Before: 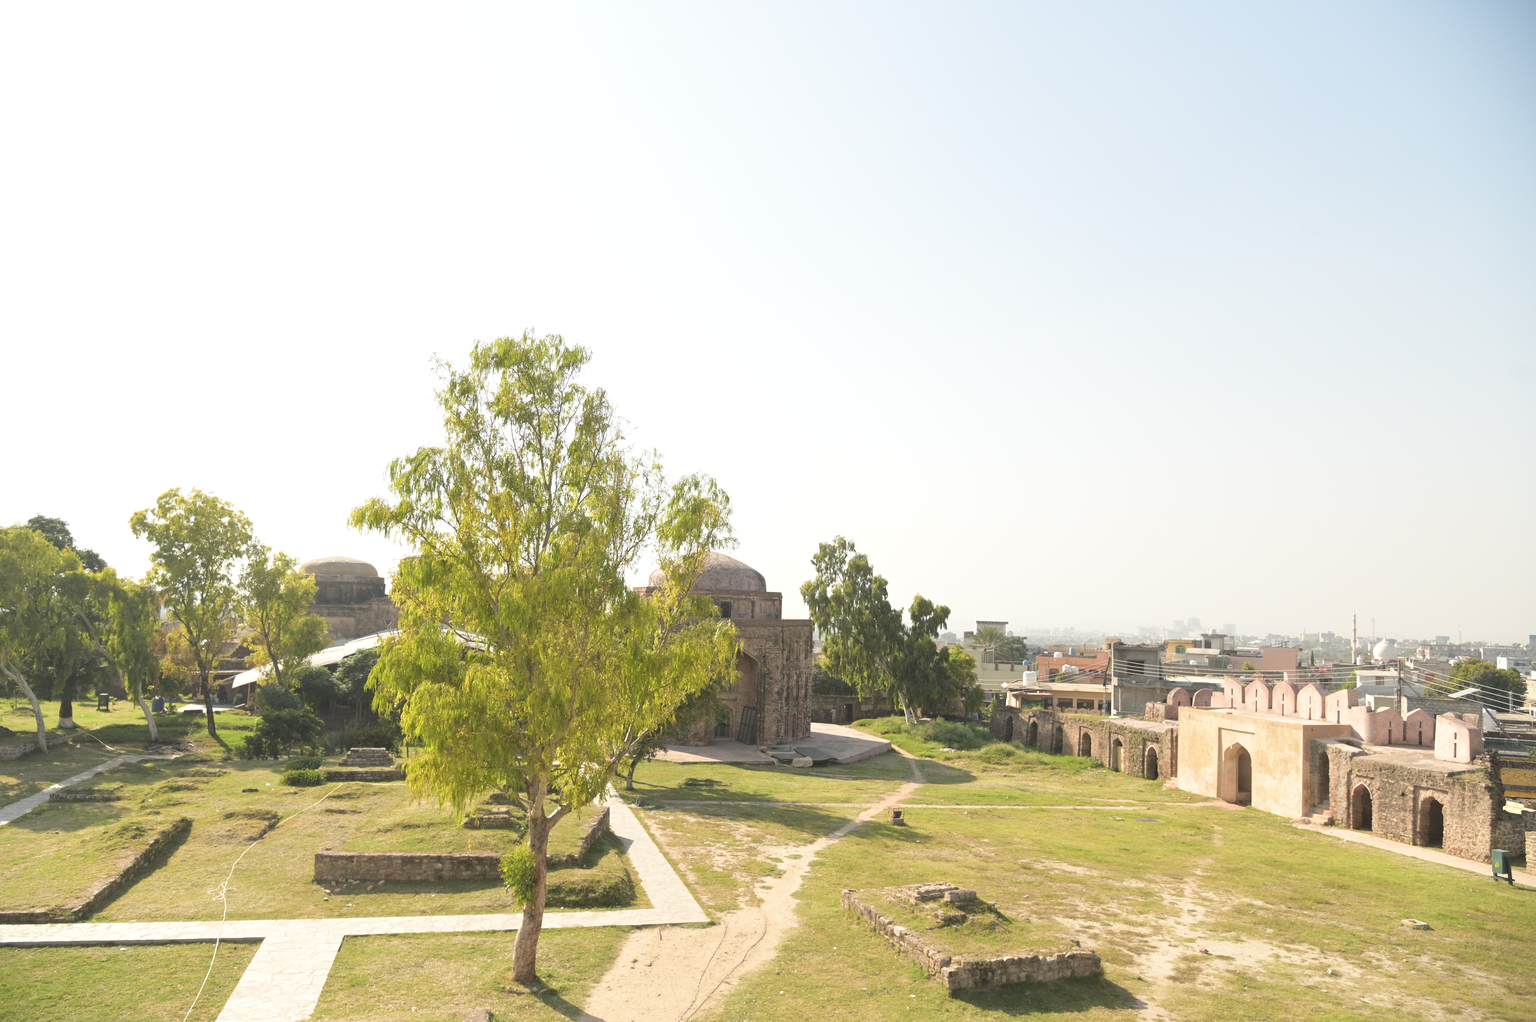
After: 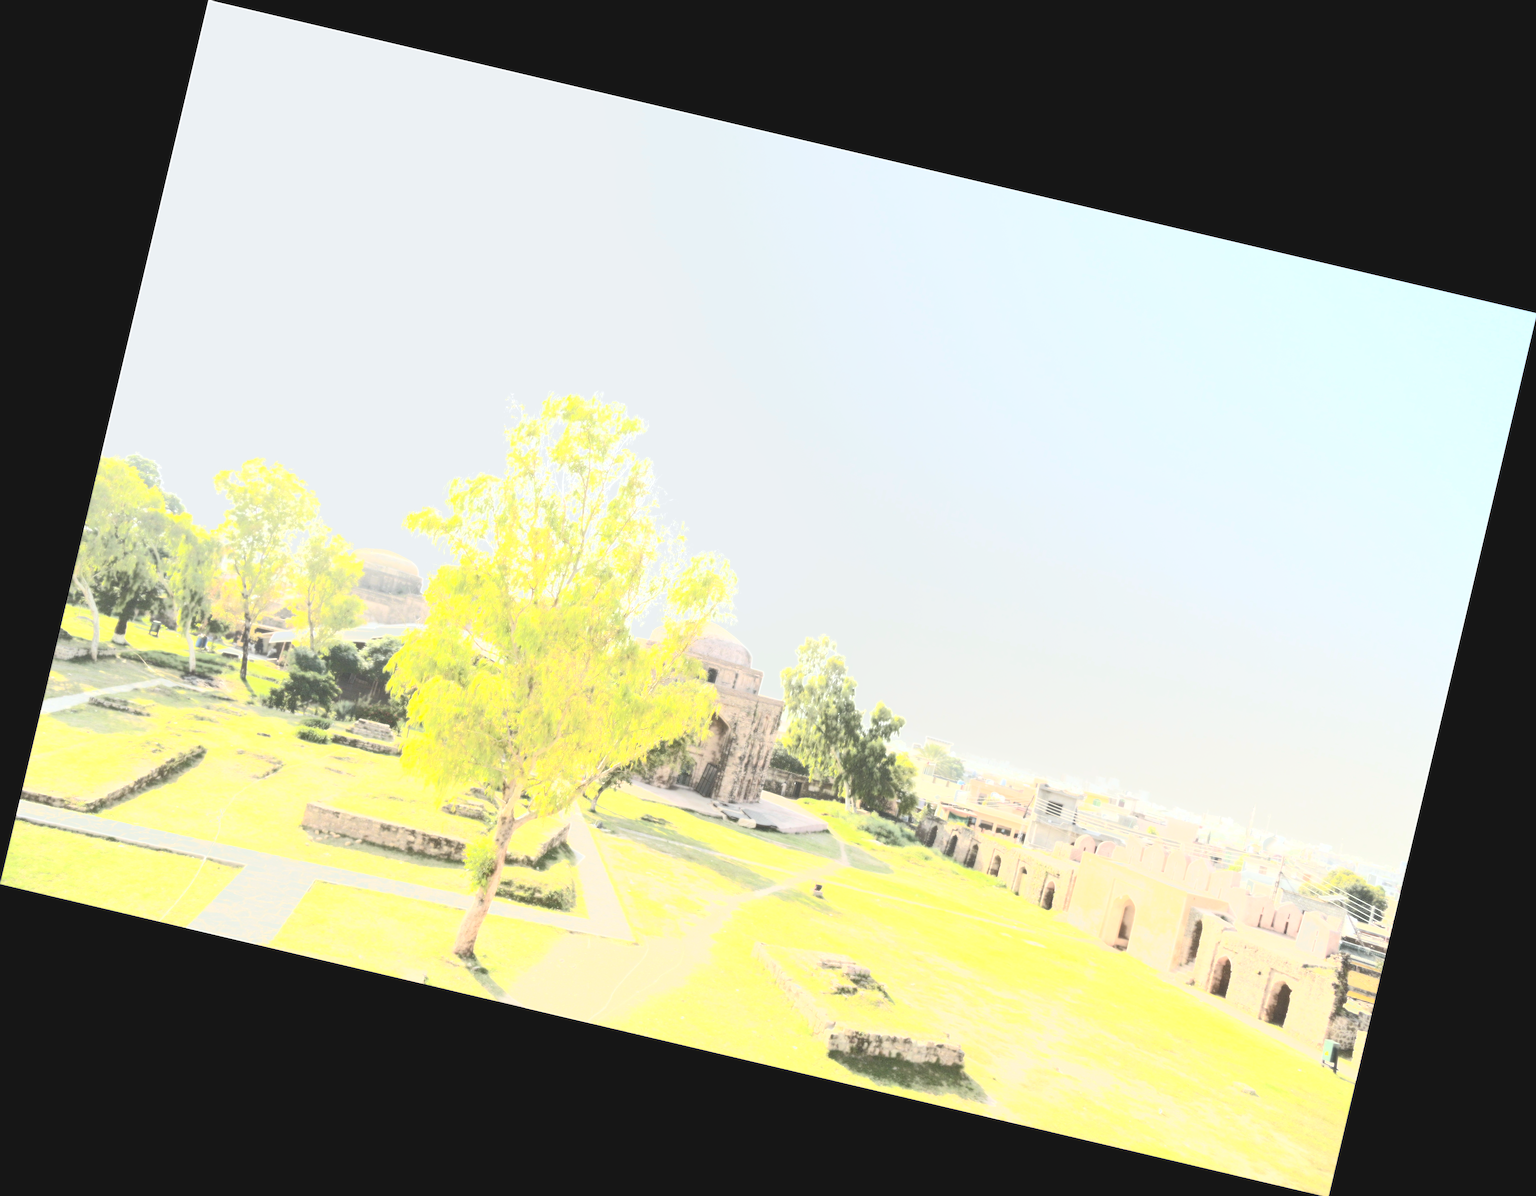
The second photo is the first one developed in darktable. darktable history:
white balance: red 0.986, blue 1.01
exposure: black level correction 0, exposure 1 EV, compensate highlight preservation false
rotate and perspective: rotation 13.27°, automatic cropping off
bloom: size 0%, threshold 54.82%, strength 8.31%
color balance: on, module defaults
sharpen: on, module defaults
contrast brightness saturation: contrast -0.1, brightness 0.05, saturation 0.08
